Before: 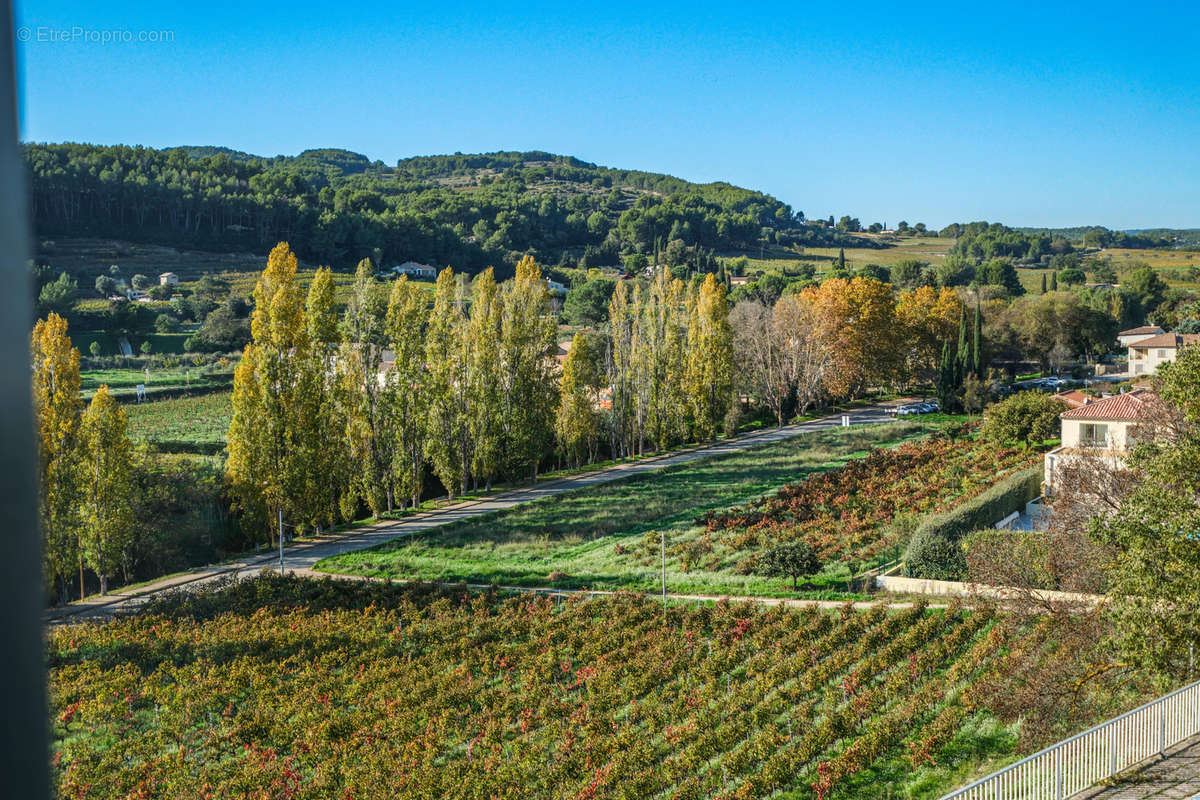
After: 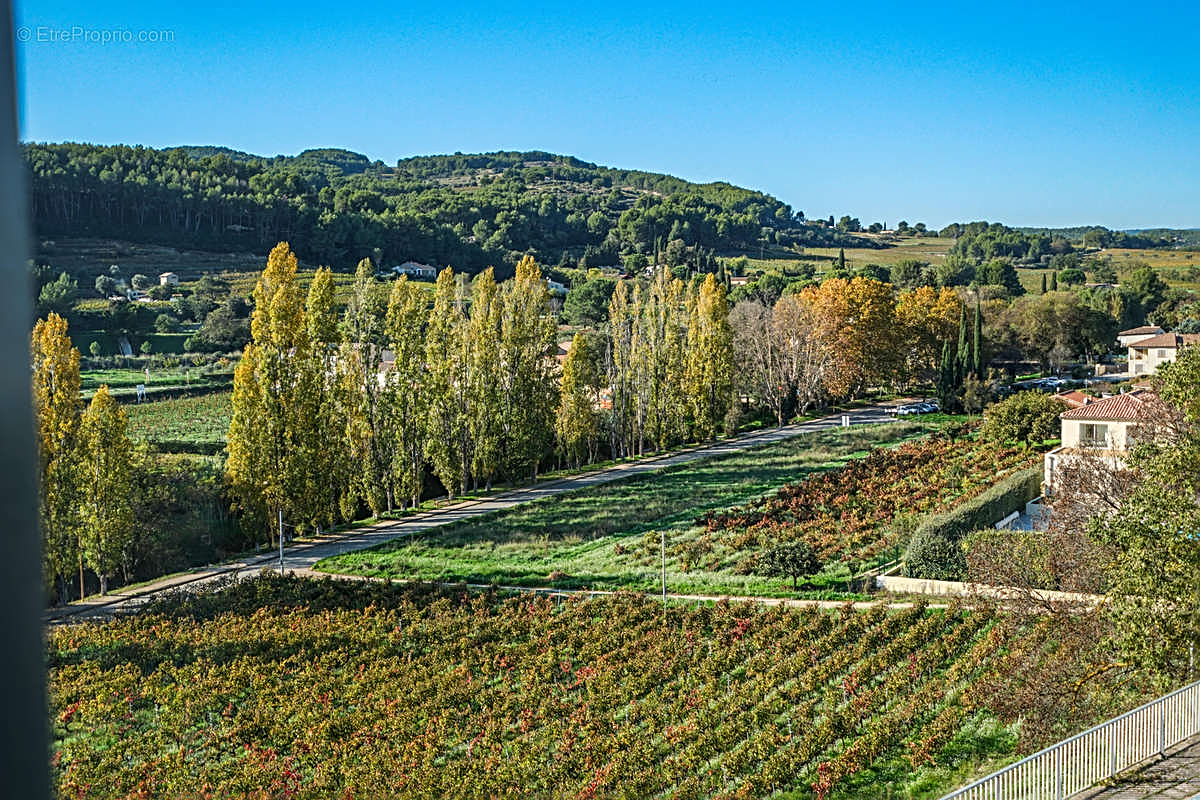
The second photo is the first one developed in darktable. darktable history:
sharpen: radius 2.539, amount 0.633
